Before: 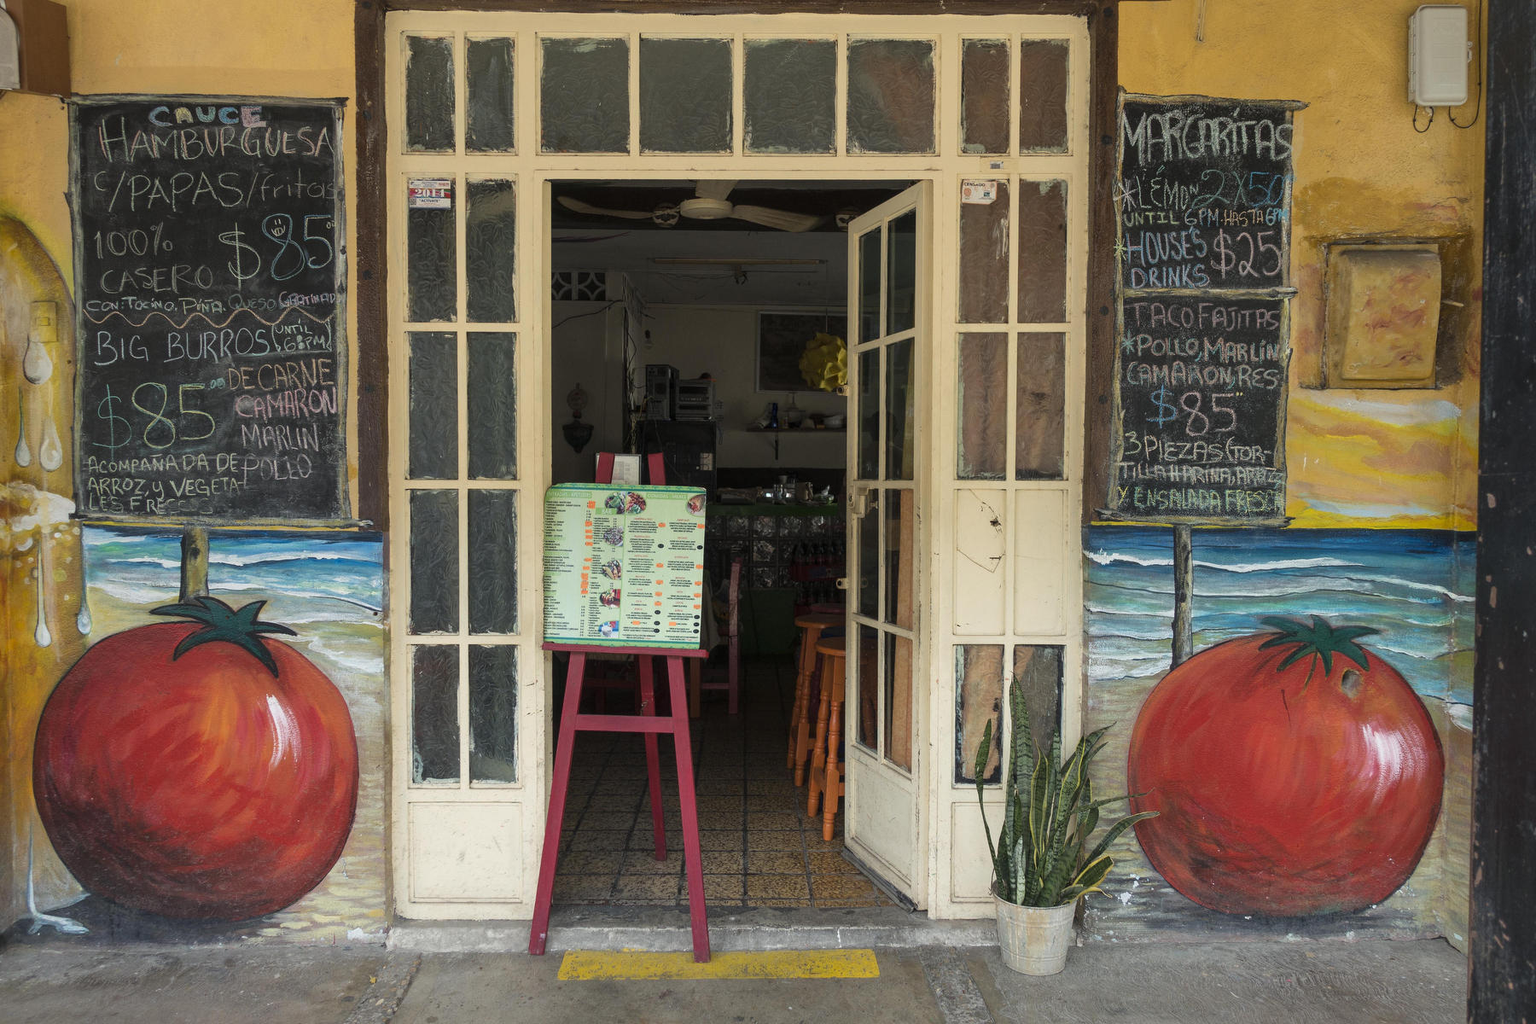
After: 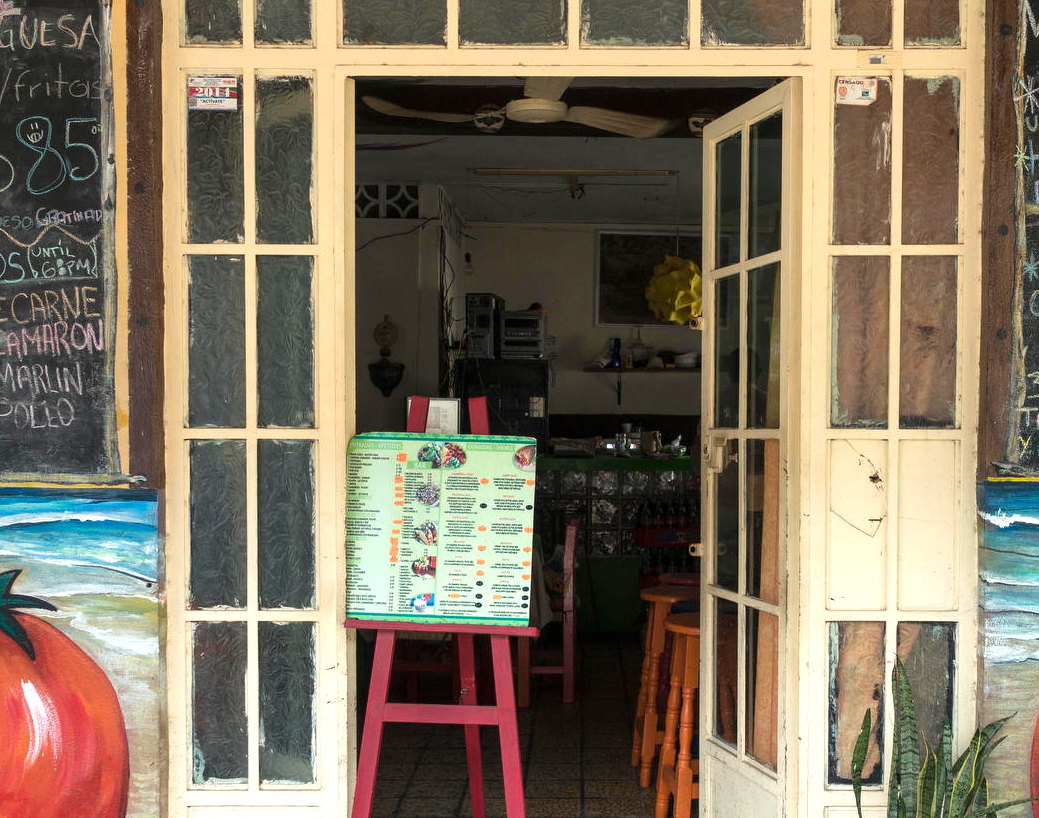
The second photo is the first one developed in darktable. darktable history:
base curve: curves: ch0 [(0, 0) (0.303, 0.277) (1, 1)]
exposure: exposure 0.6 EV, compensate highlight preservation false
crop: left 16.202%, top 11.208%, right 26.045%, bottom 20.557%
